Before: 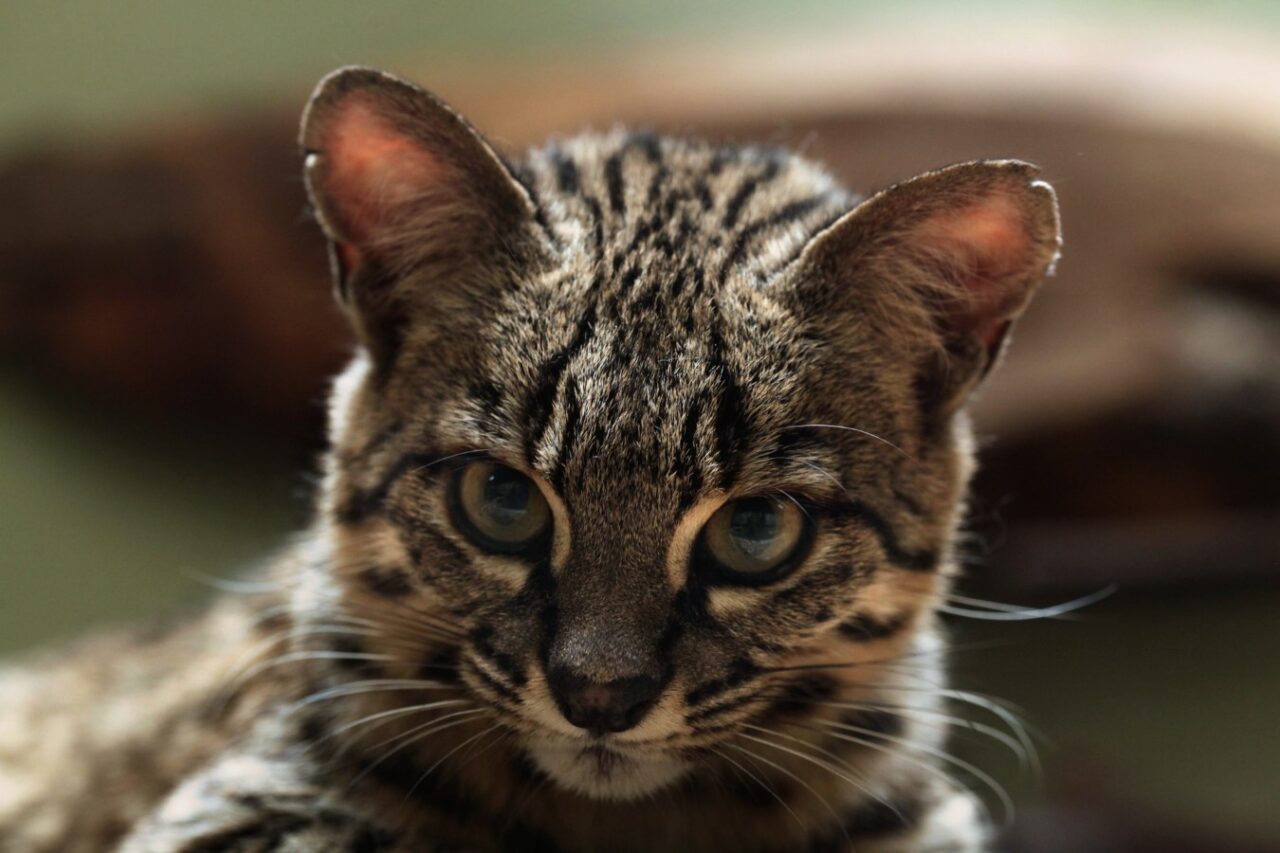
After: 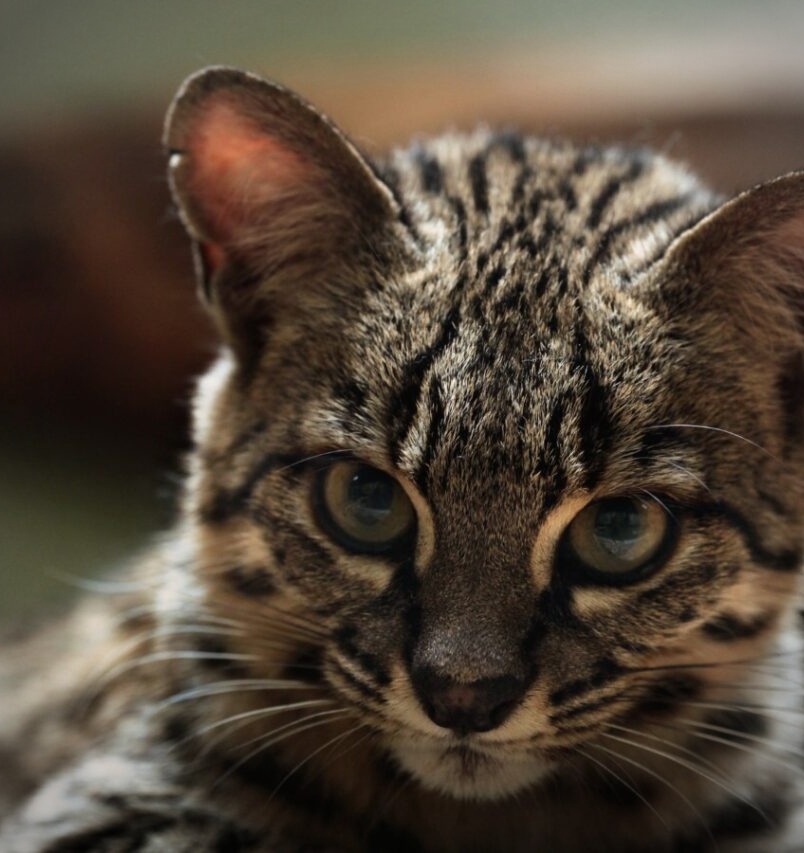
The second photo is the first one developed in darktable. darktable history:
crop: left 10.644%, right 26.528%
vignetting: on, module defaults
